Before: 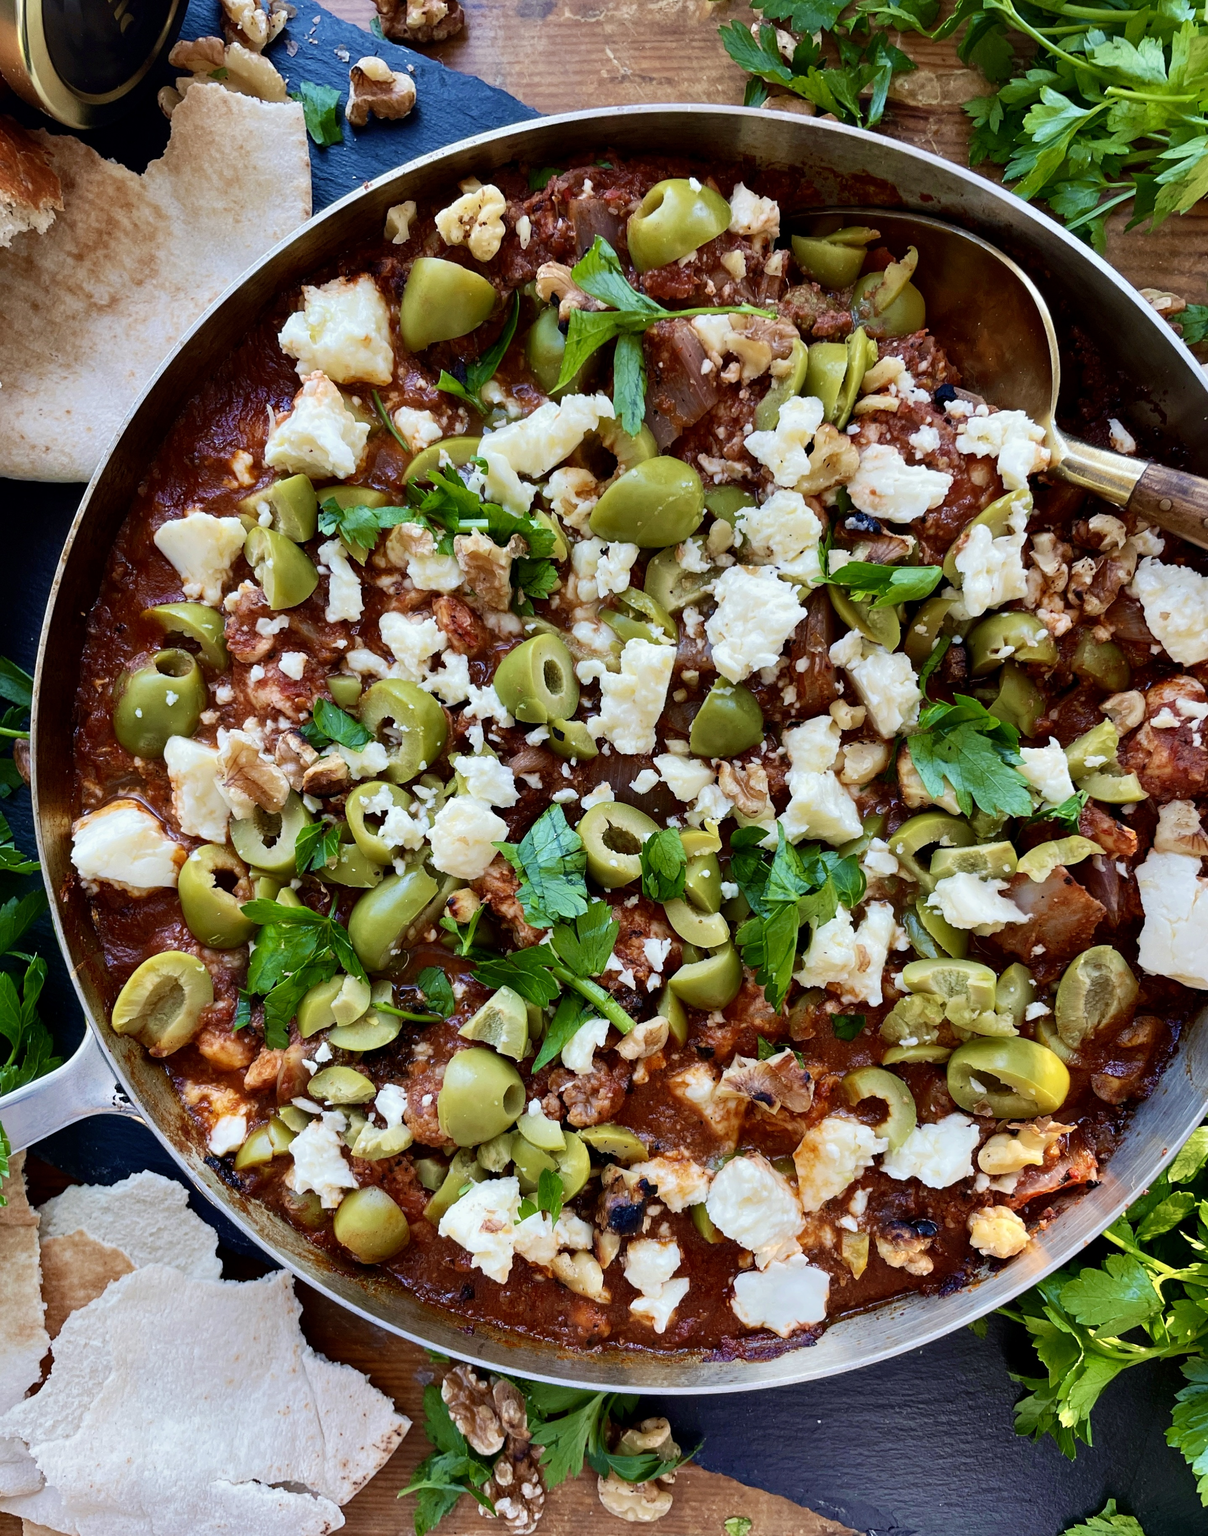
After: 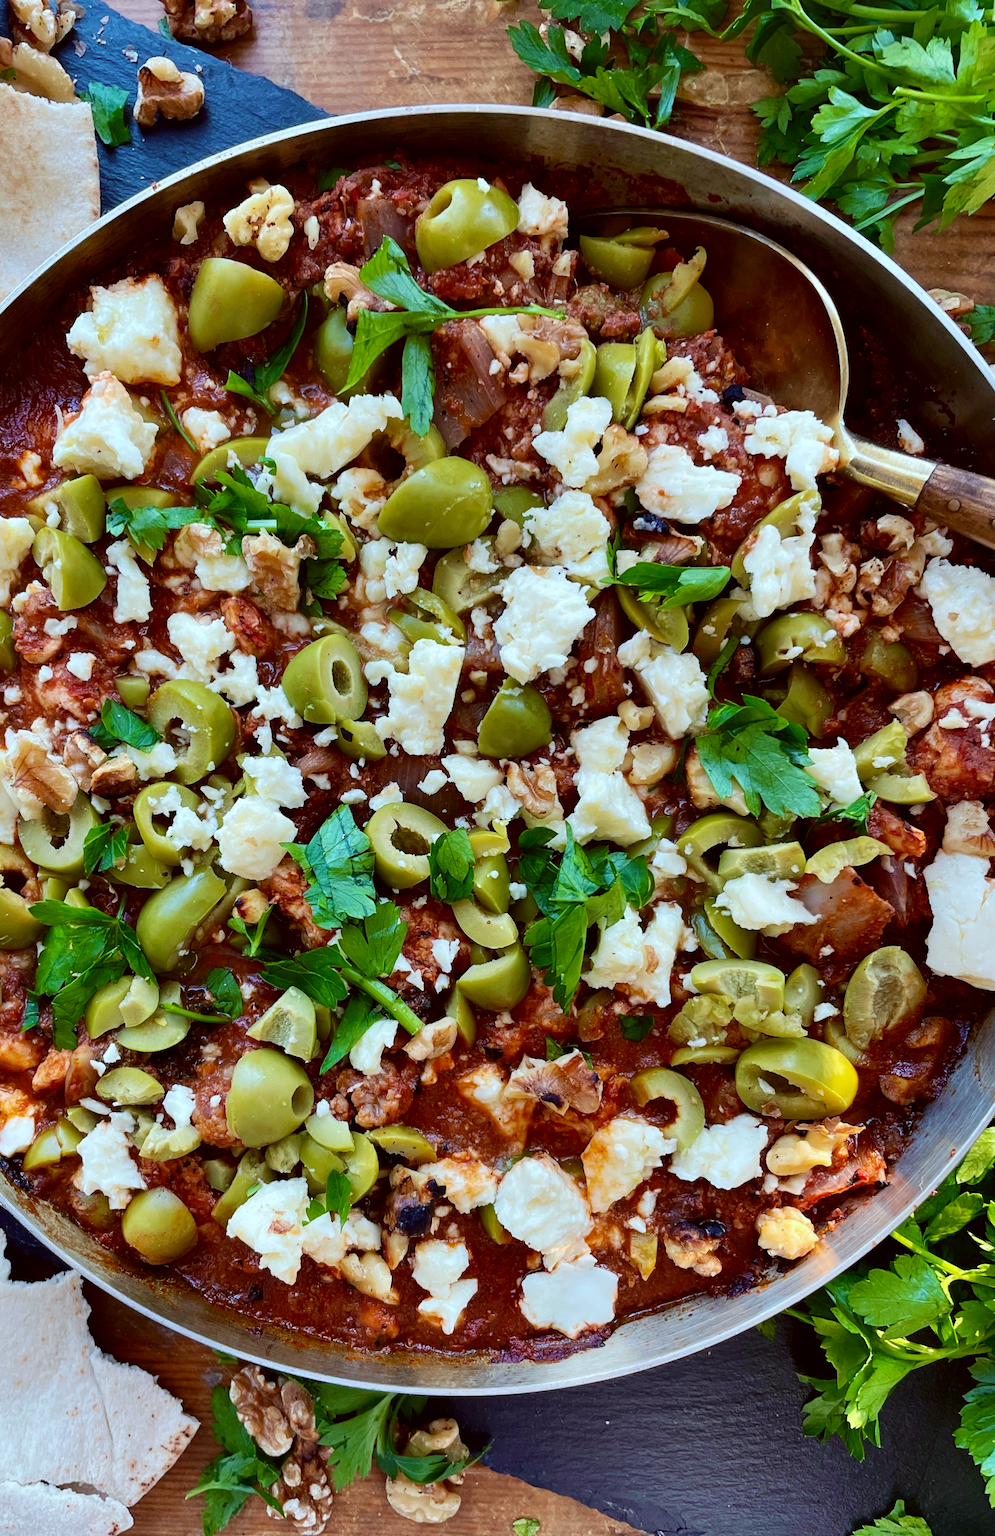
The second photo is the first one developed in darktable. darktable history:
crop: left 17.582%, bottom 0.031%
exposure: compensate highlight preservation false
color correction: highlights a* -4.98, highlights b* -3.76, shadows a* 3.83, shadows b* 4.08
